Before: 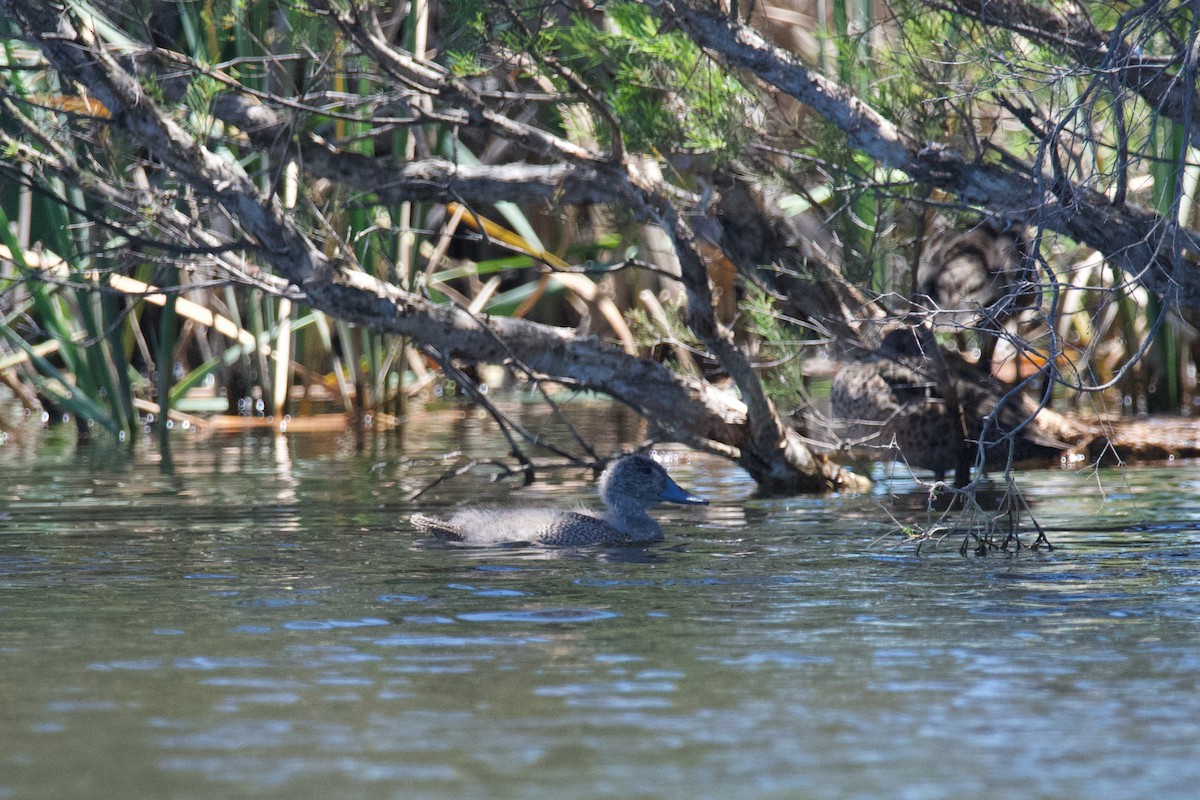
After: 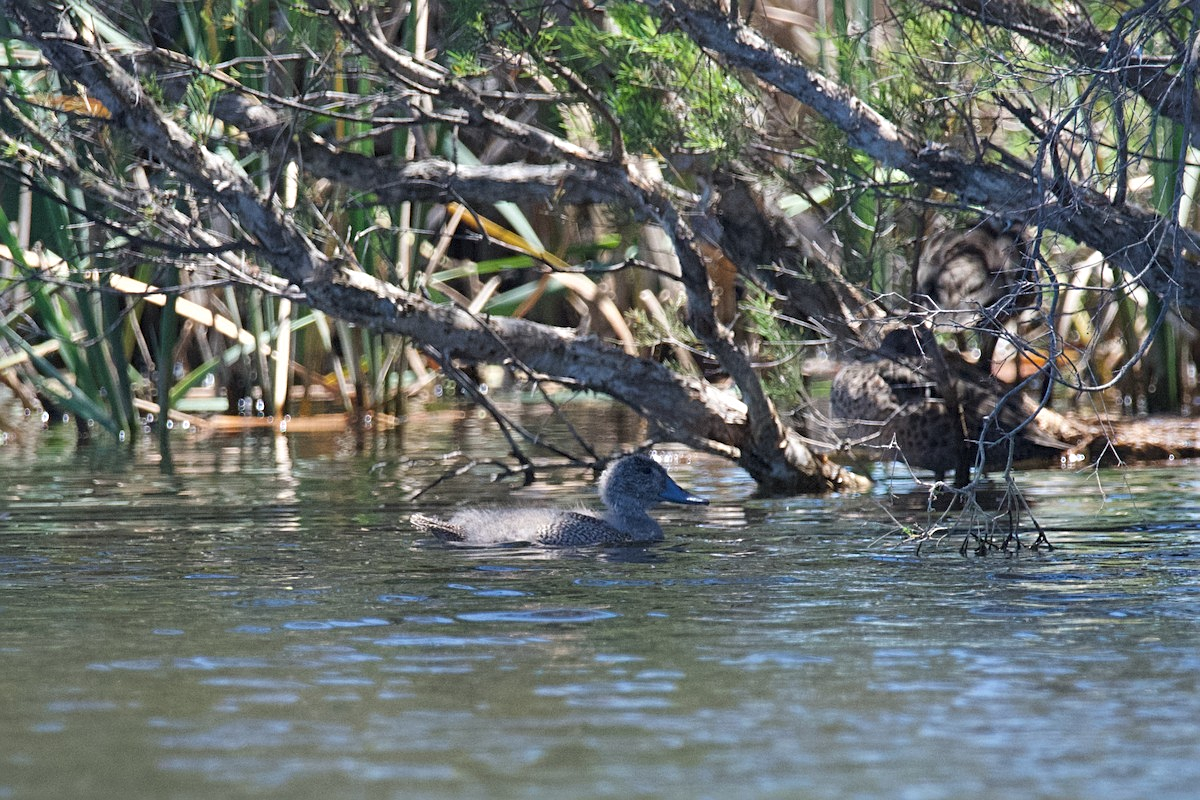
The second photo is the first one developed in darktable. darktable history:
sharpen: radius 2.182, amount 0.388, threshold 0.044
